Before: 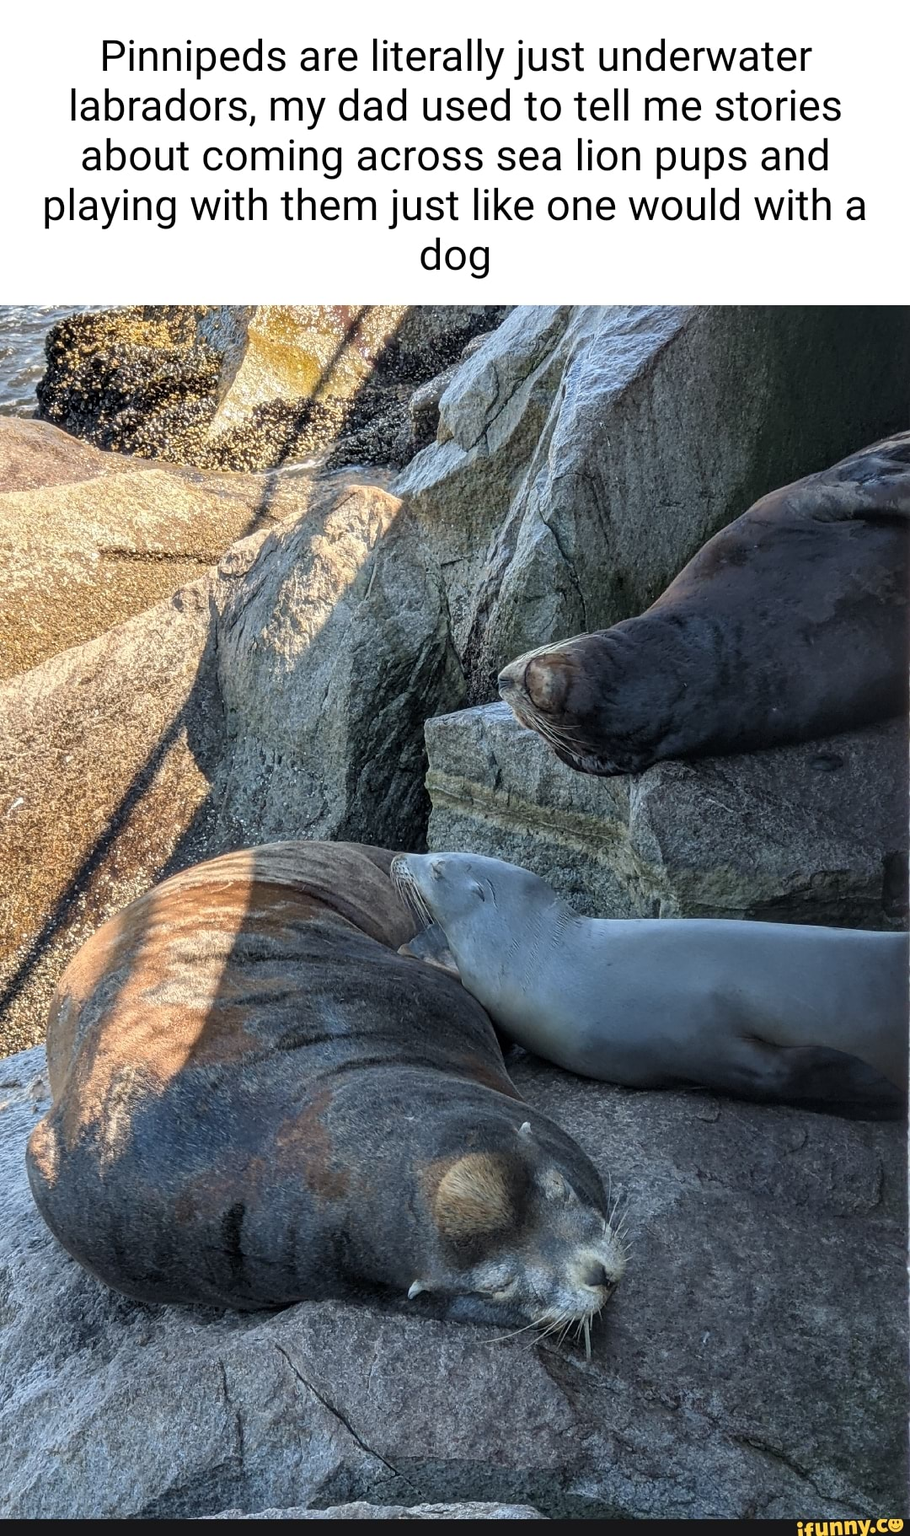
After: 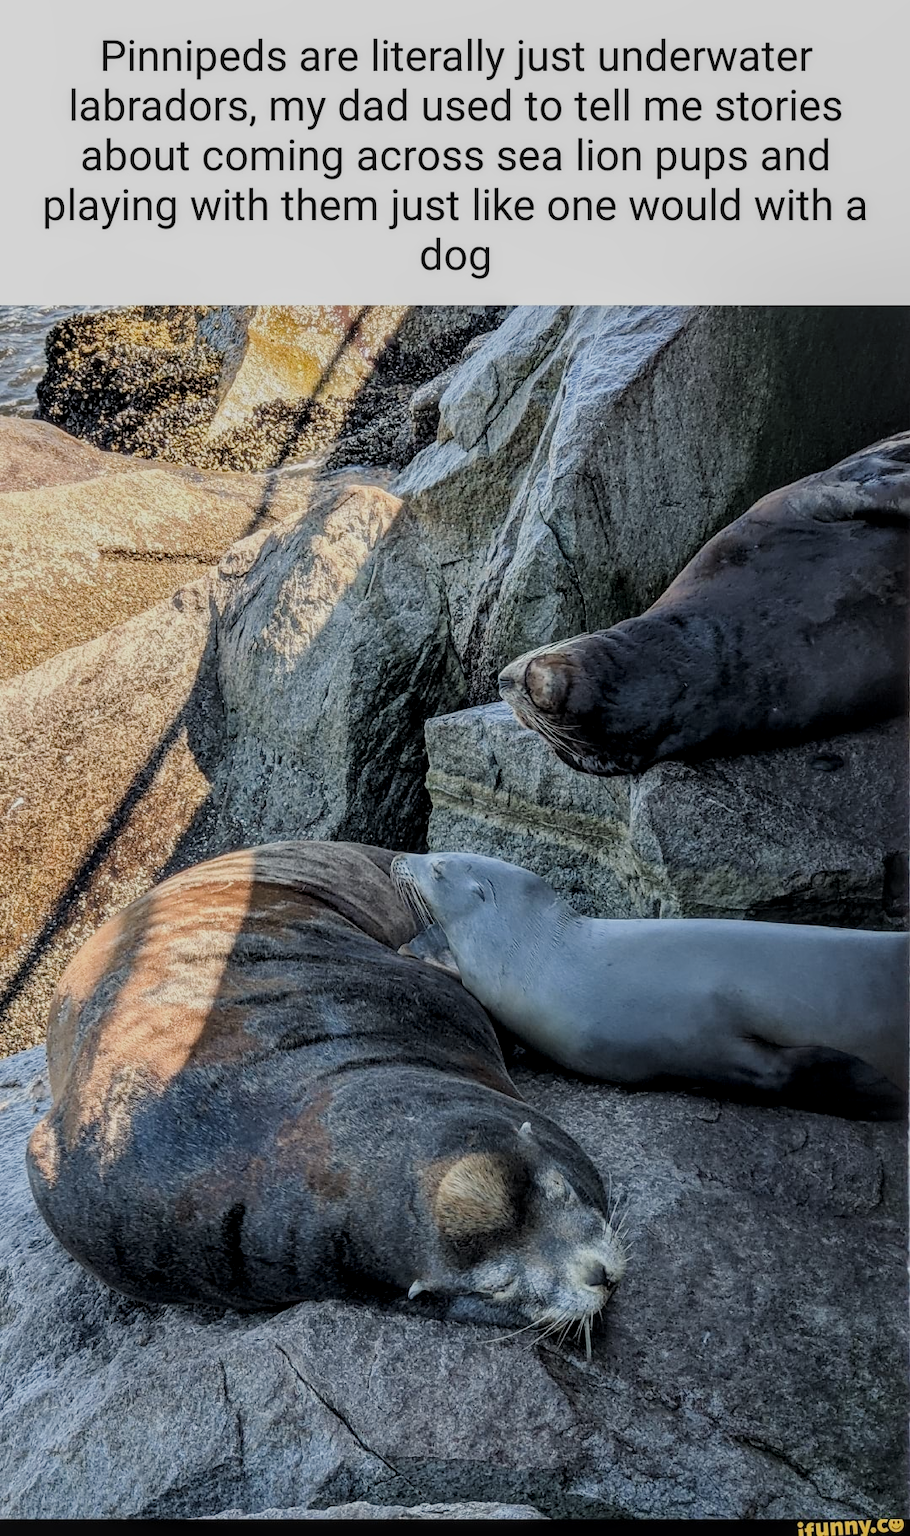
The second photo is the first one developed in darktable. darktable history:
local contrast: on, module defaults
filmic rgb: black relative exposure -7.65 EV, white relative exposure 4.56 EV, hardness 3.61
